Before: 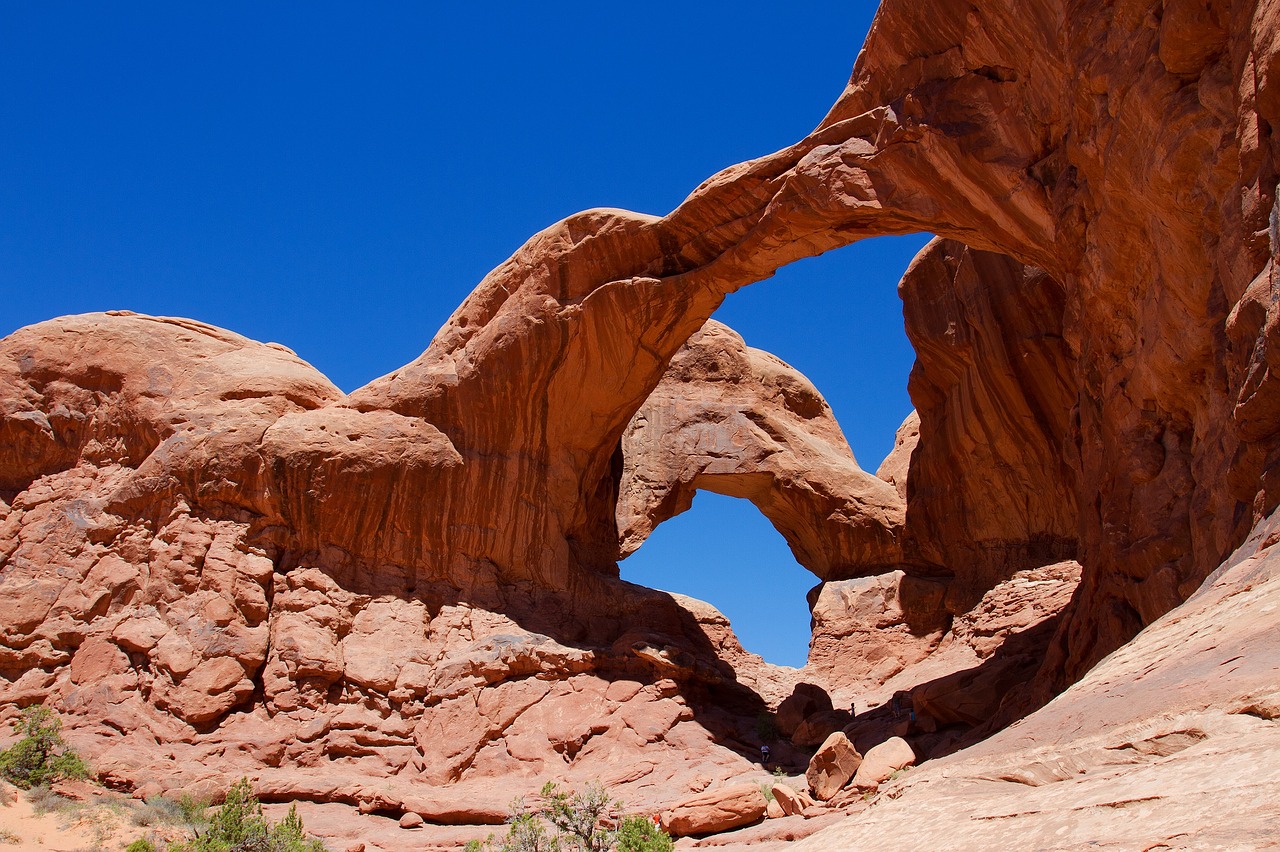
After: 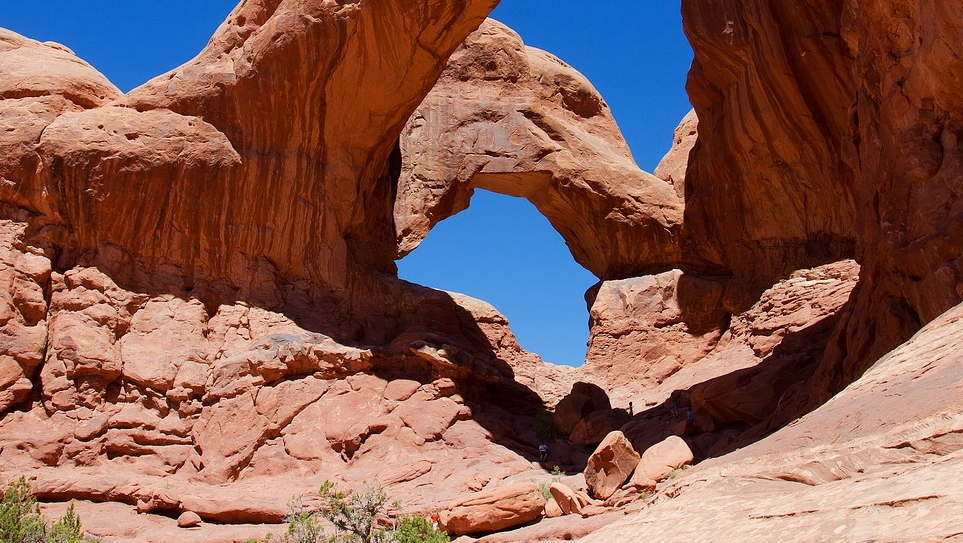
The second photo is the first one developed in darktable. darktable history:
crop and rotate: left 17.363%, top 35.44%, right 7.342%, bottom 0.809%
